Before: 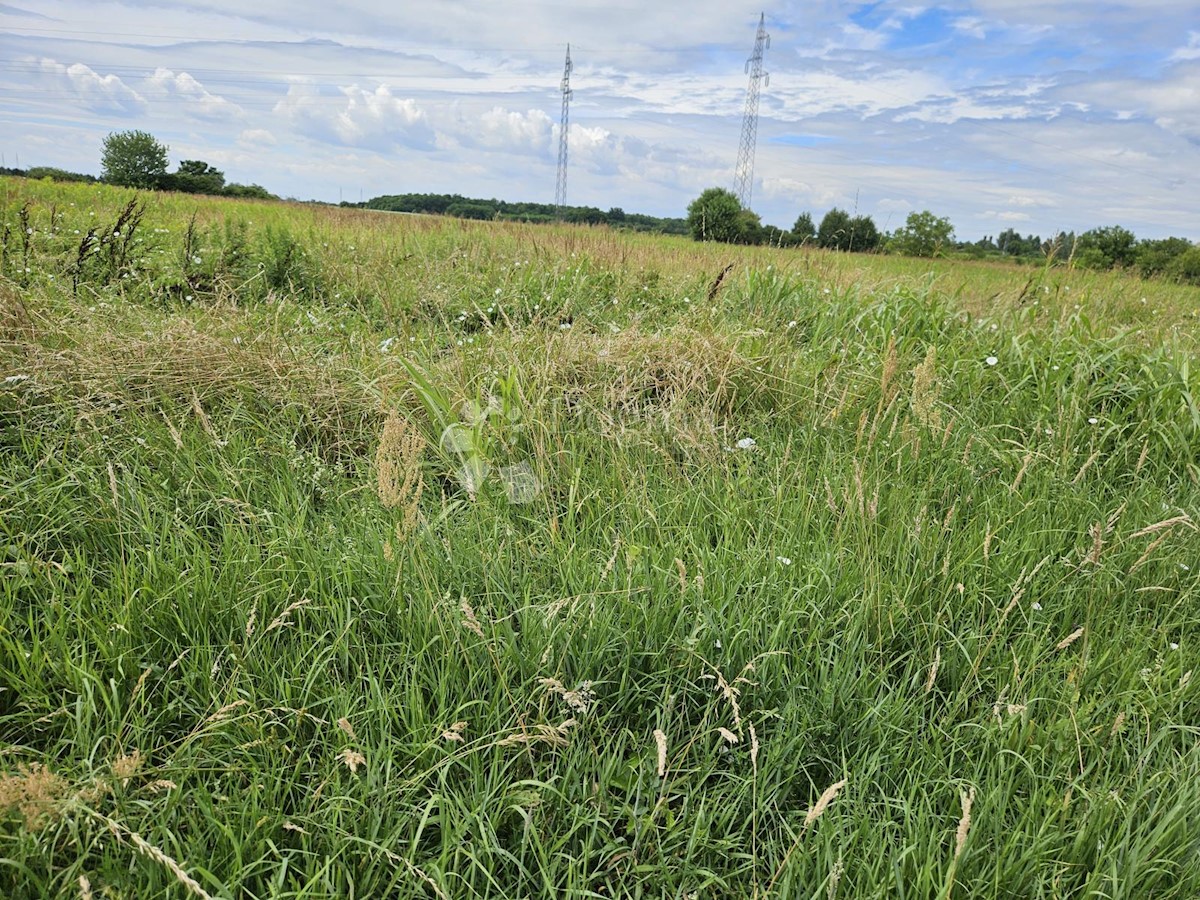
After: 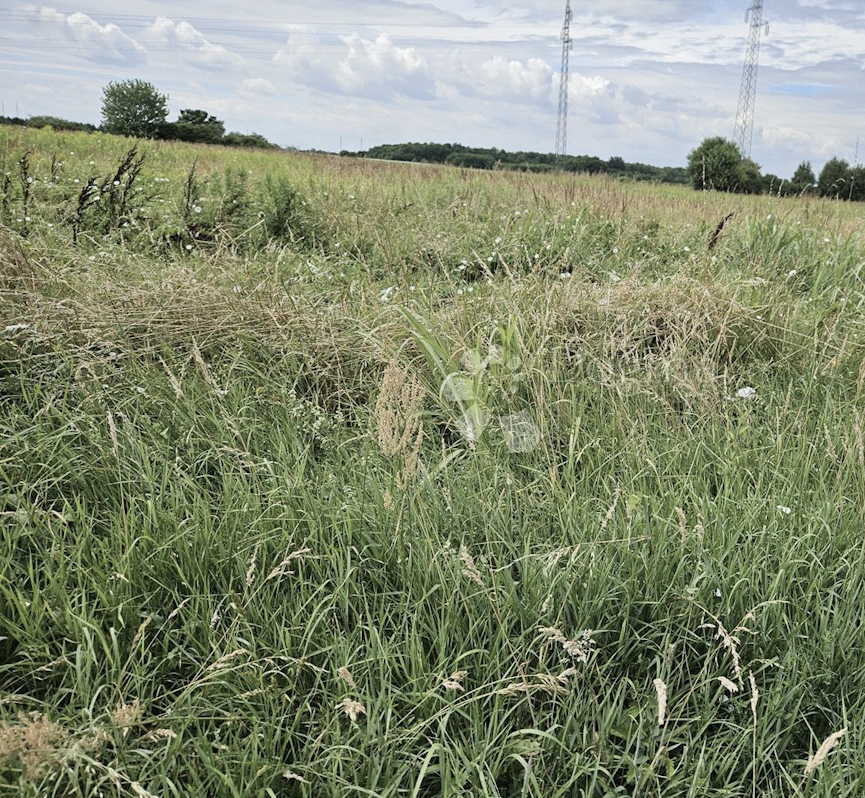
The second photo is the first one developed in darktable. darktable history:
crop: top 5.765%, right 27.857%, bottom 5.55%
exposure: compensate exposure bias true, compensate highlight preservation false
contrast brightness saturation: contrast 0.103, saturation -0.368
tone curve: curves: ch1 [(0, 0) (0.173, 0.145) (0.467, 0.477) (0.808, 0.611) (1, 1)]; ch2 [(0, 0) (0.255, 0.314) (0.498, 0.509) (0.694, 0.64) (1, 1)], preserve colors none
